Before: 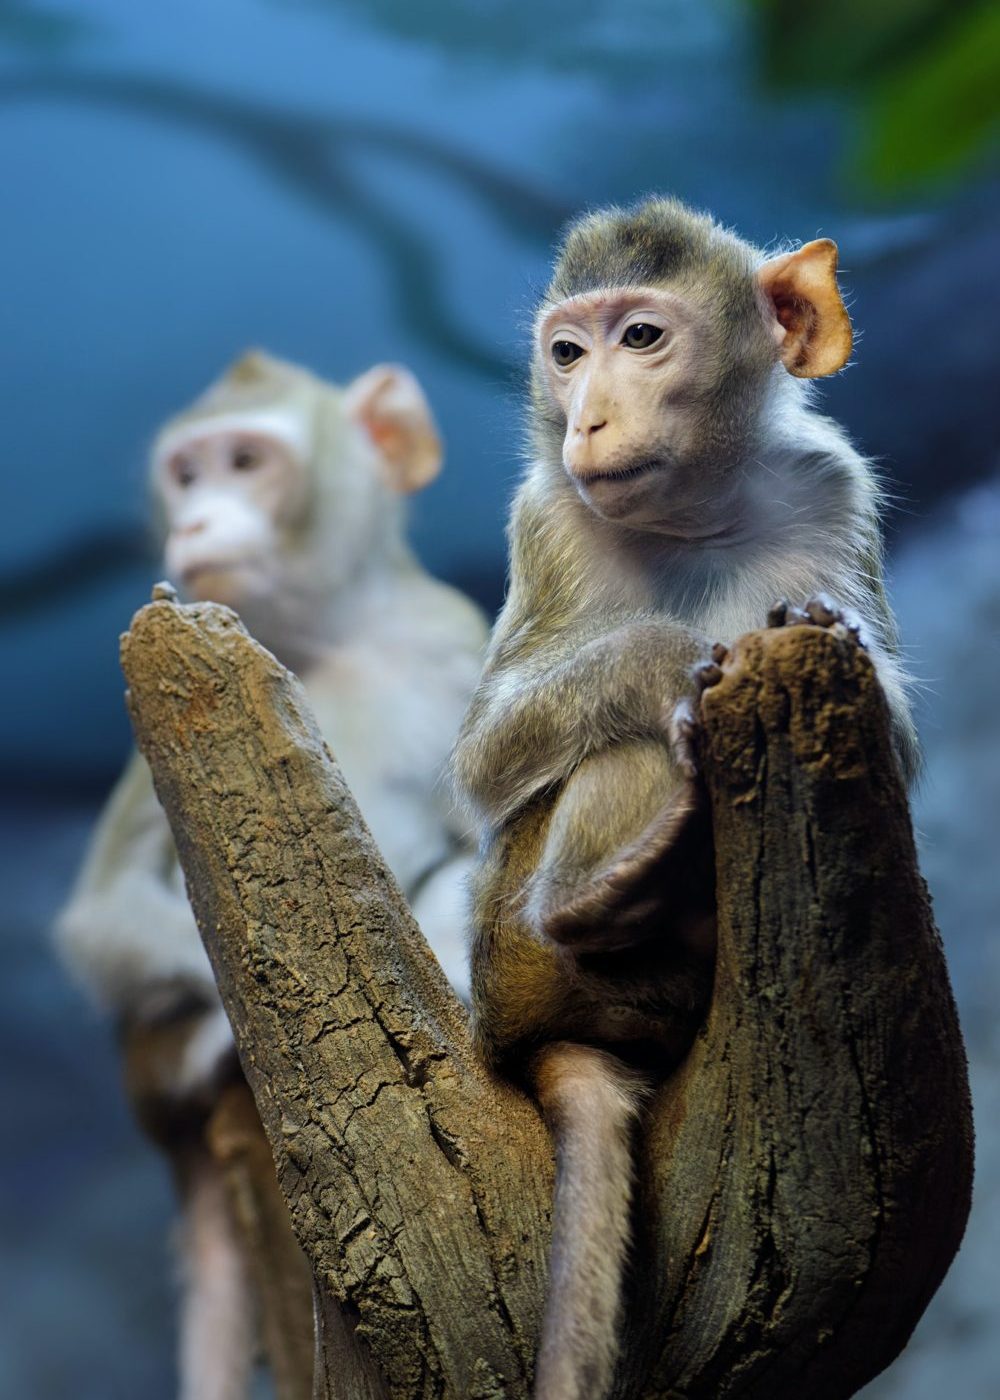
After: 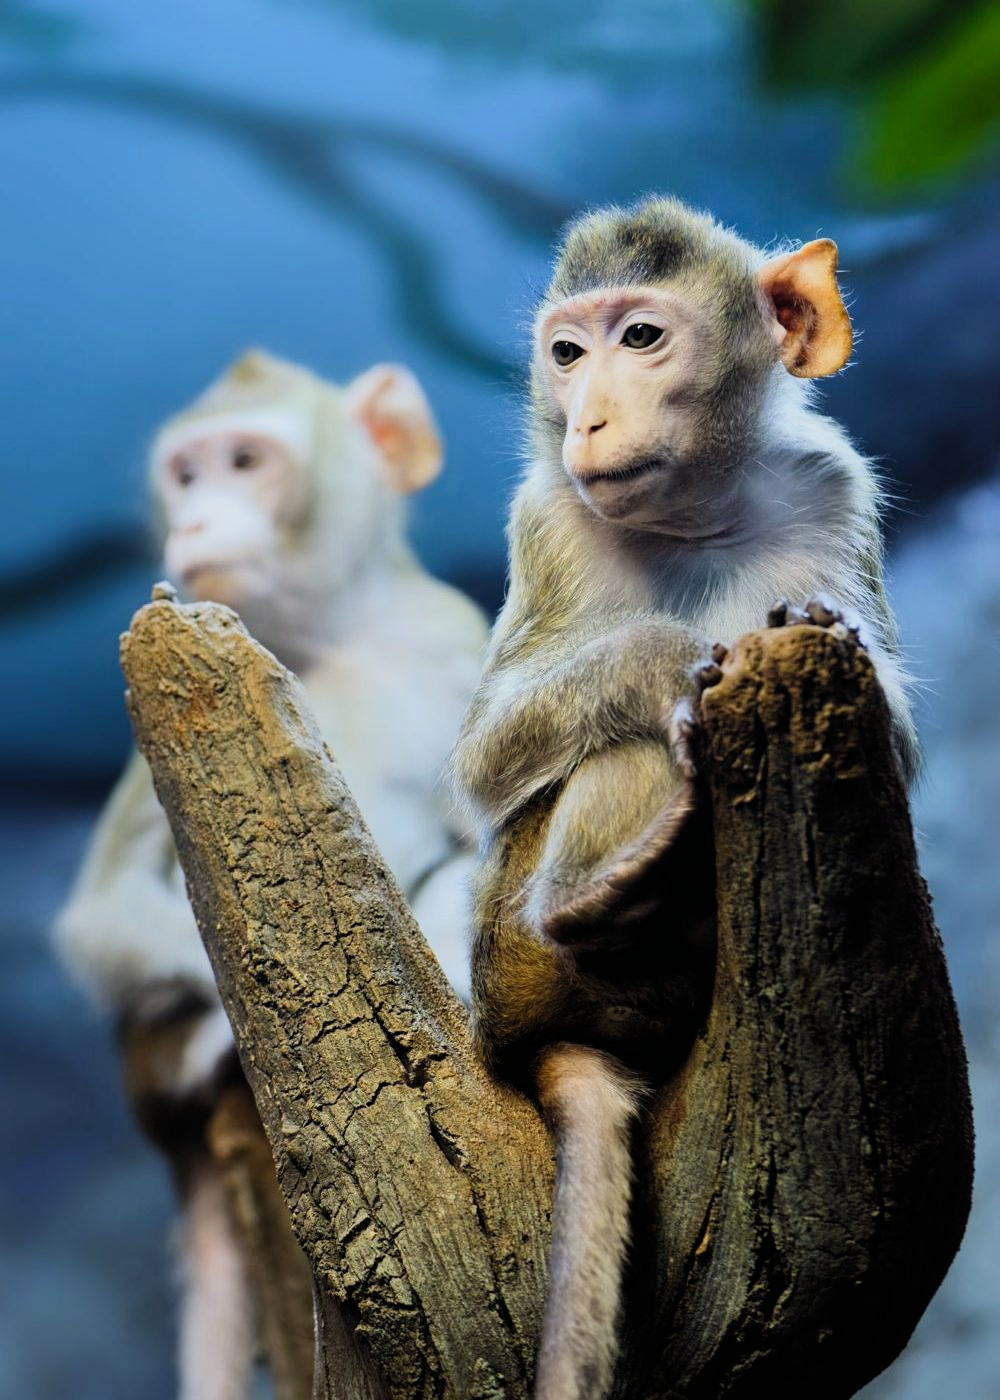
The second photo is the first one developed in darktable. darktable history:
filmic rgb: black relative exposure -7.65 EV, white relative exposure 4.56 EV, hardness 3.61
contrast brightness saturation: contrast 0.2, brightness 0.16, saturation 0.22
